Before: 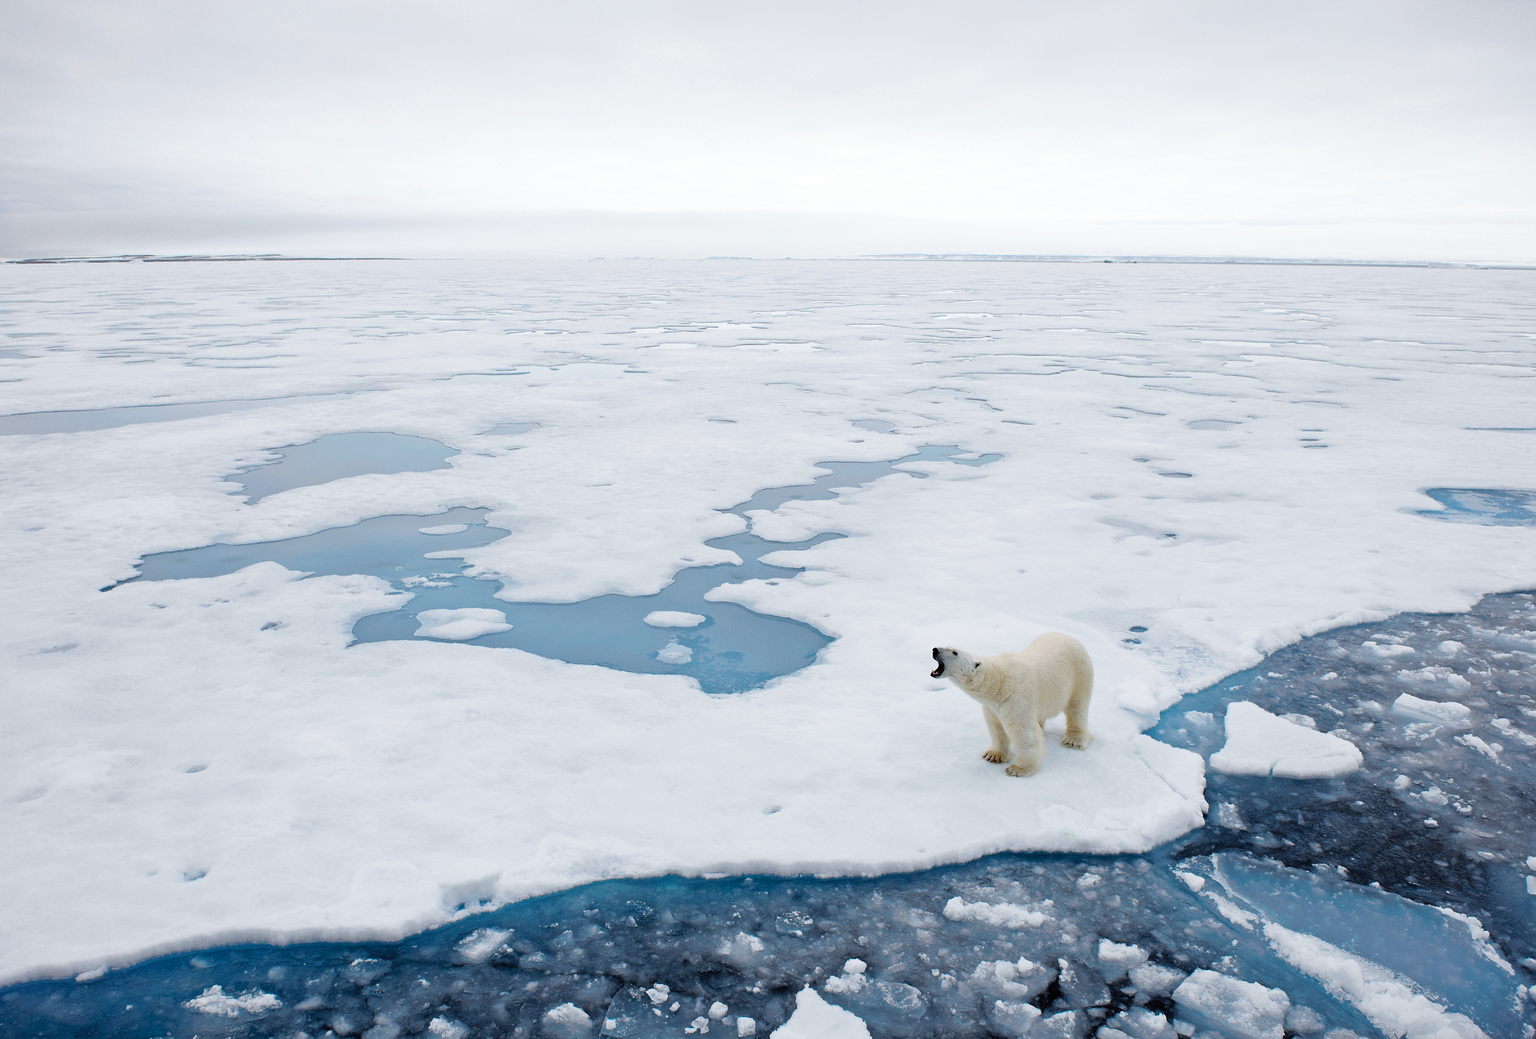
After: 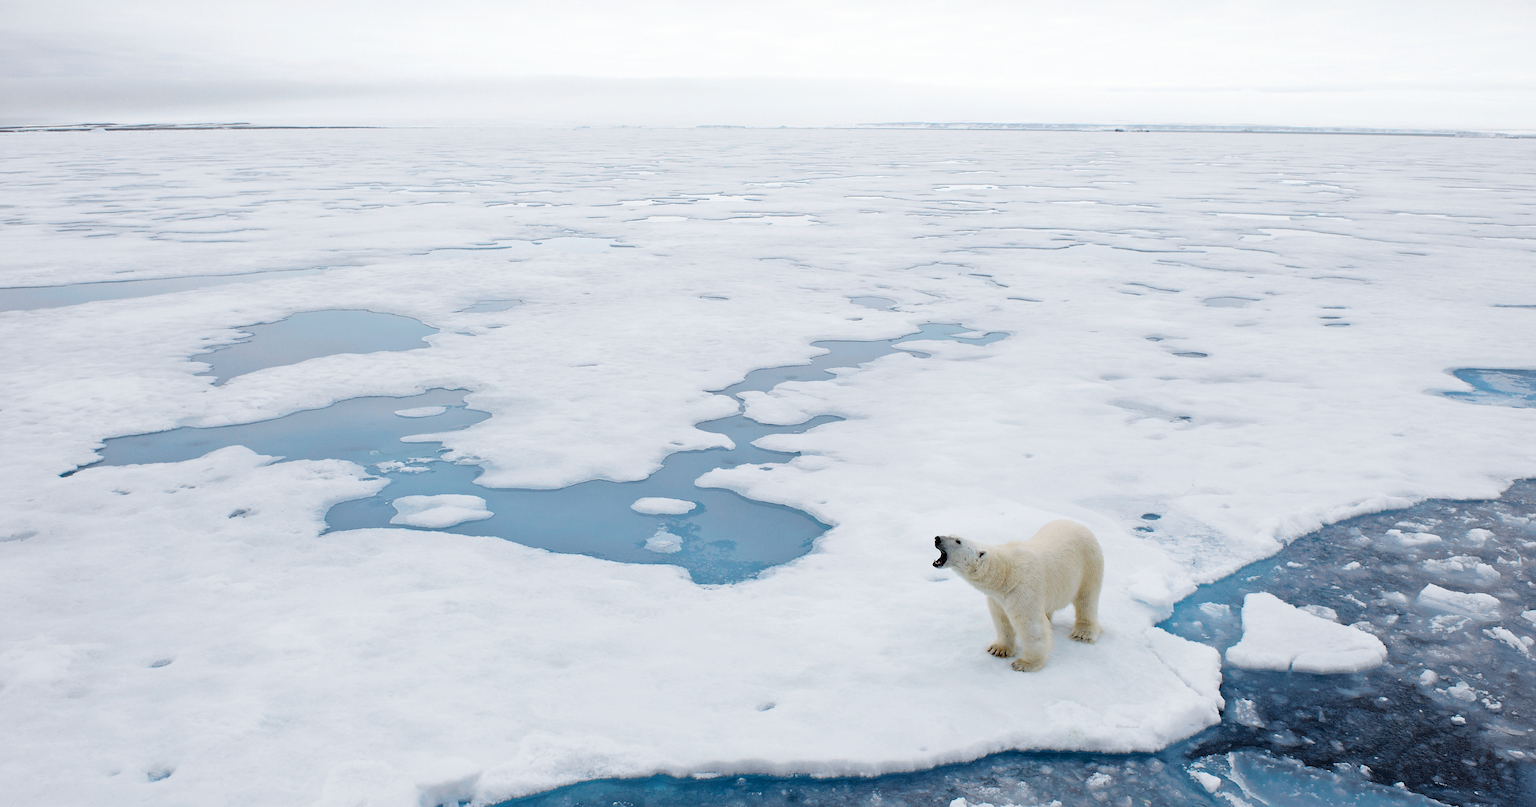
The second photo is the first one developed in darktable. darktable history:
crop and rotate: left 2.844%, top 13.291%, right 1.975%, bottom 12.739%
